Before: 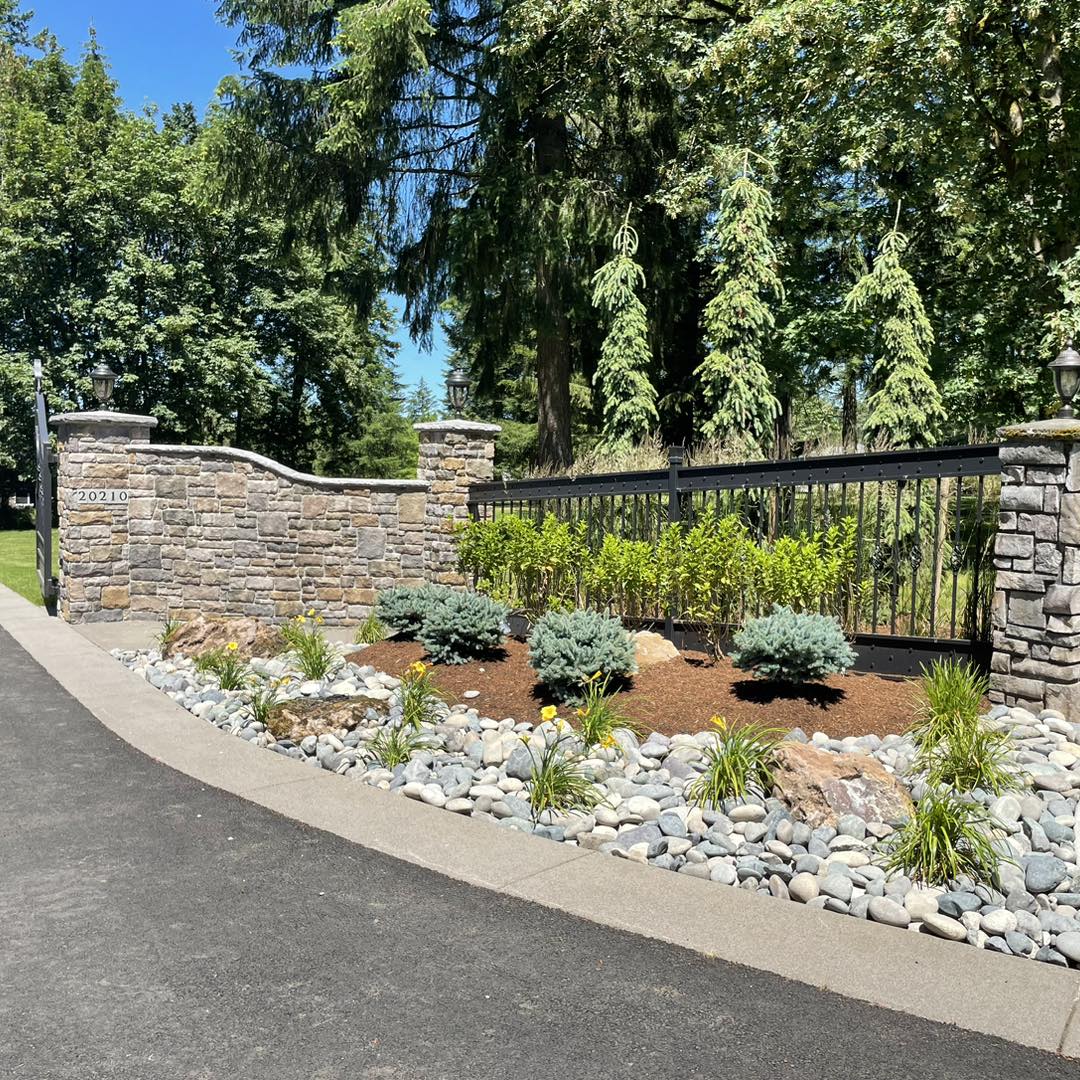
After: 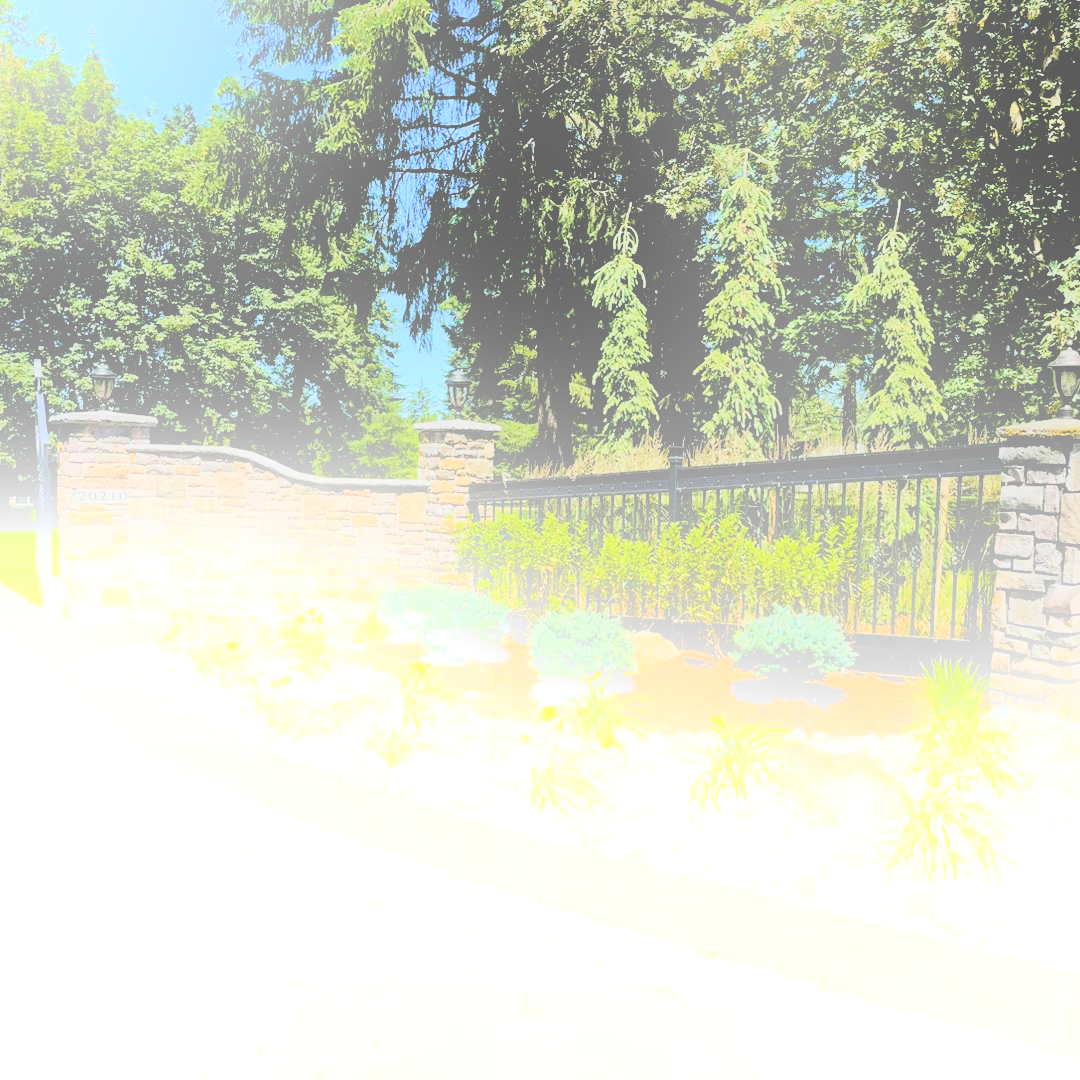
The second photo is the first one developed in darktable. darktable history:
shadows and highlights: radius 100.41, shadows 50.55, highlights -64.36, highlights color adjustment 49.82%, soften with gaussian
bloom: size 25%, threshold 5%, strength 90%
velvia: on, module defaults
filmic rgb: black relative exposure -3.21 EV, white relative exposure 7.02 EV, hardness 1.46, contrast 1.35
